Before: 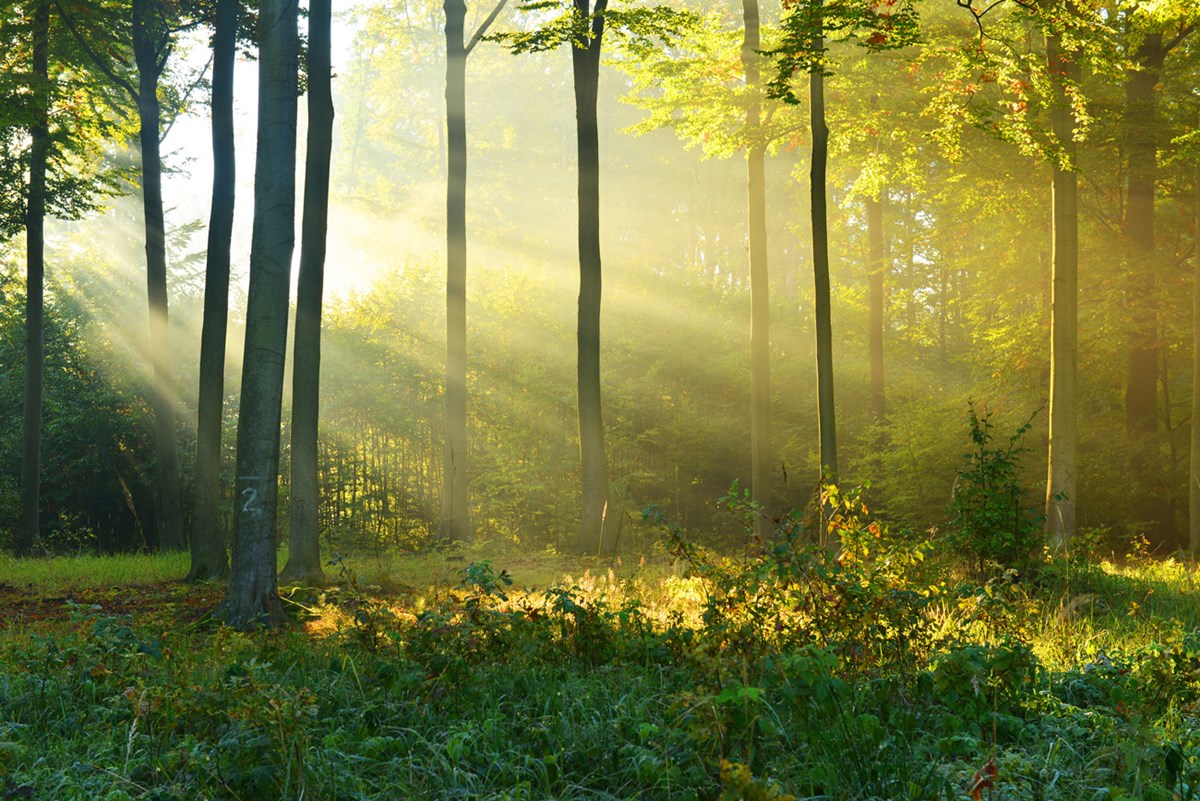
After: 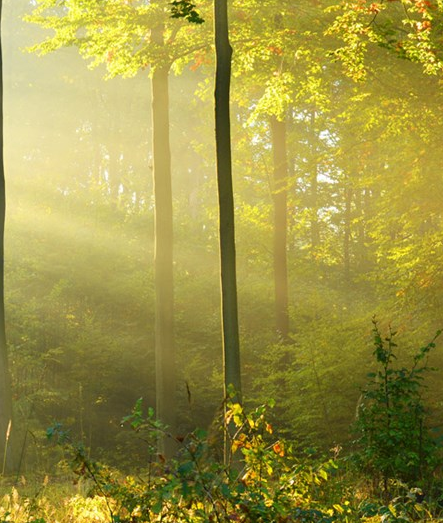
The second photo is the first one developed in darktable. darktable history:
crop and rotate: left 49.737%, top 10.134%, right 13.264%, bottom 24.567%
